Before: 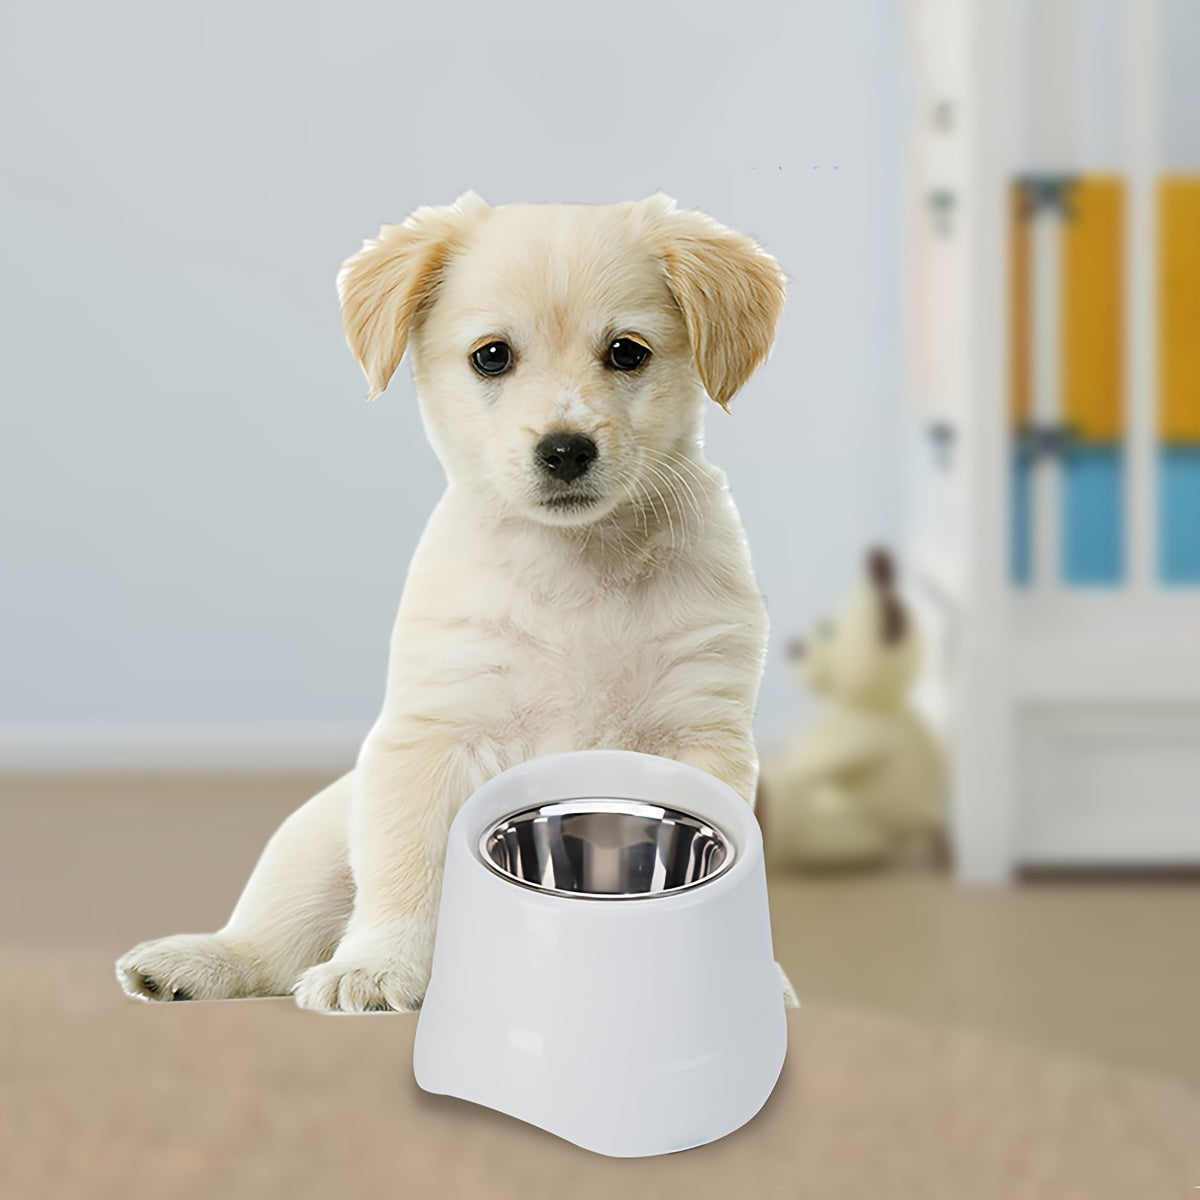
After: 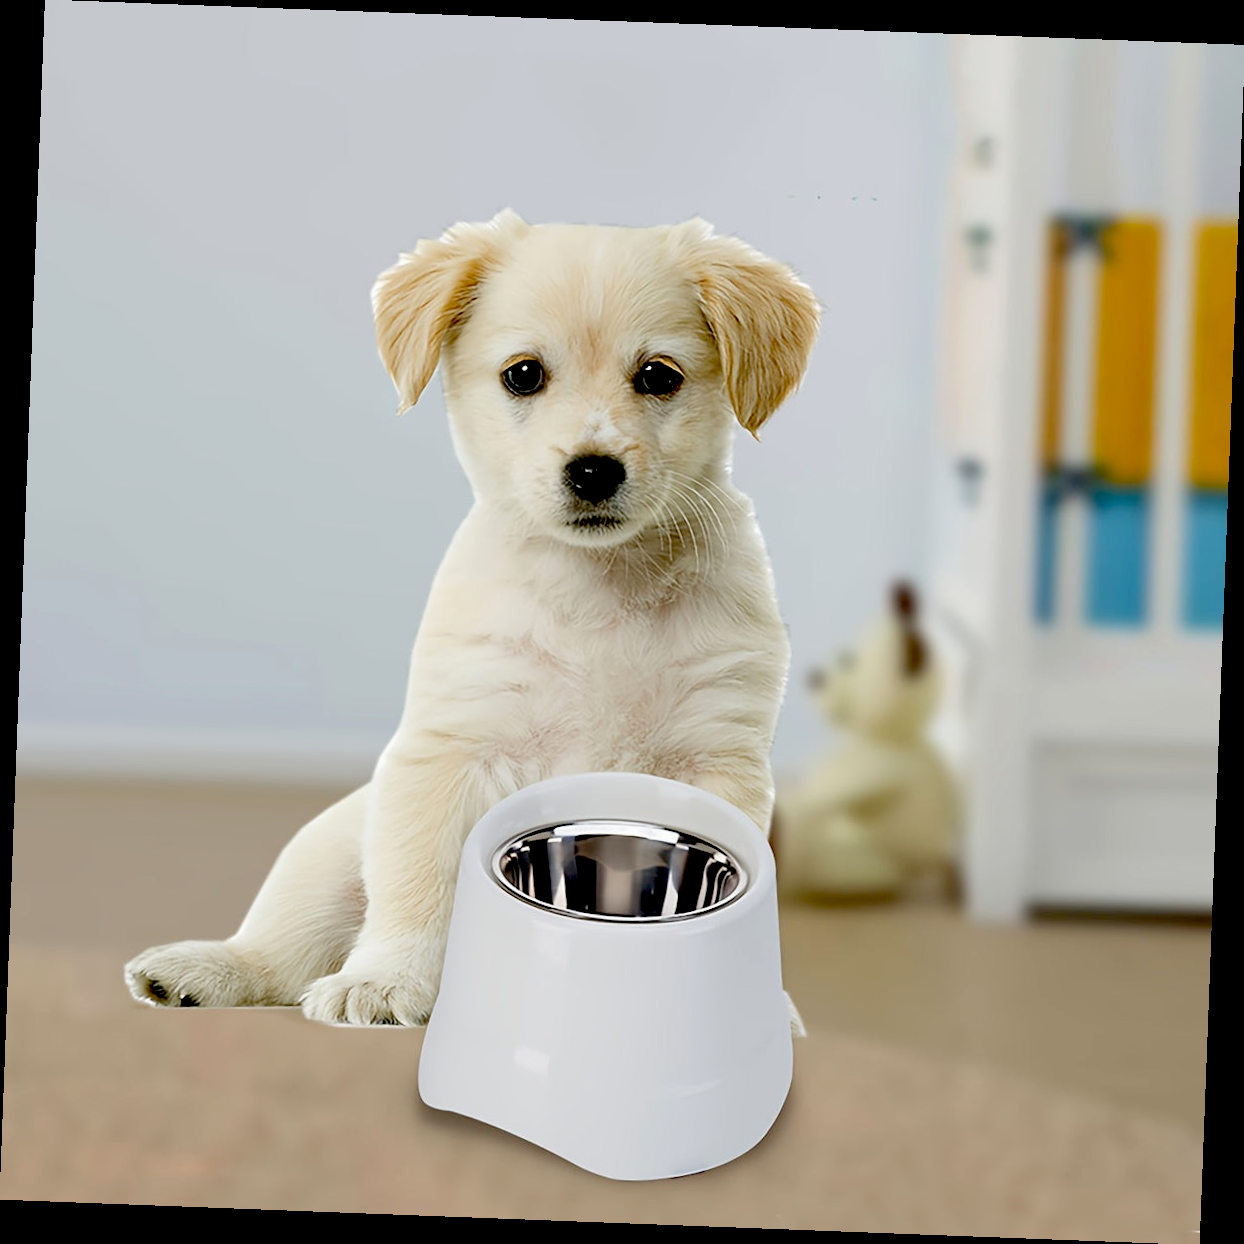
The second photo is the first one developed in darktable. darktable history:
exposure: black level correction 0.056, exposure -0.039 EV, compensate highlight preservation false
rotate and perspective: rotation 2.17°, automatic cropping off
